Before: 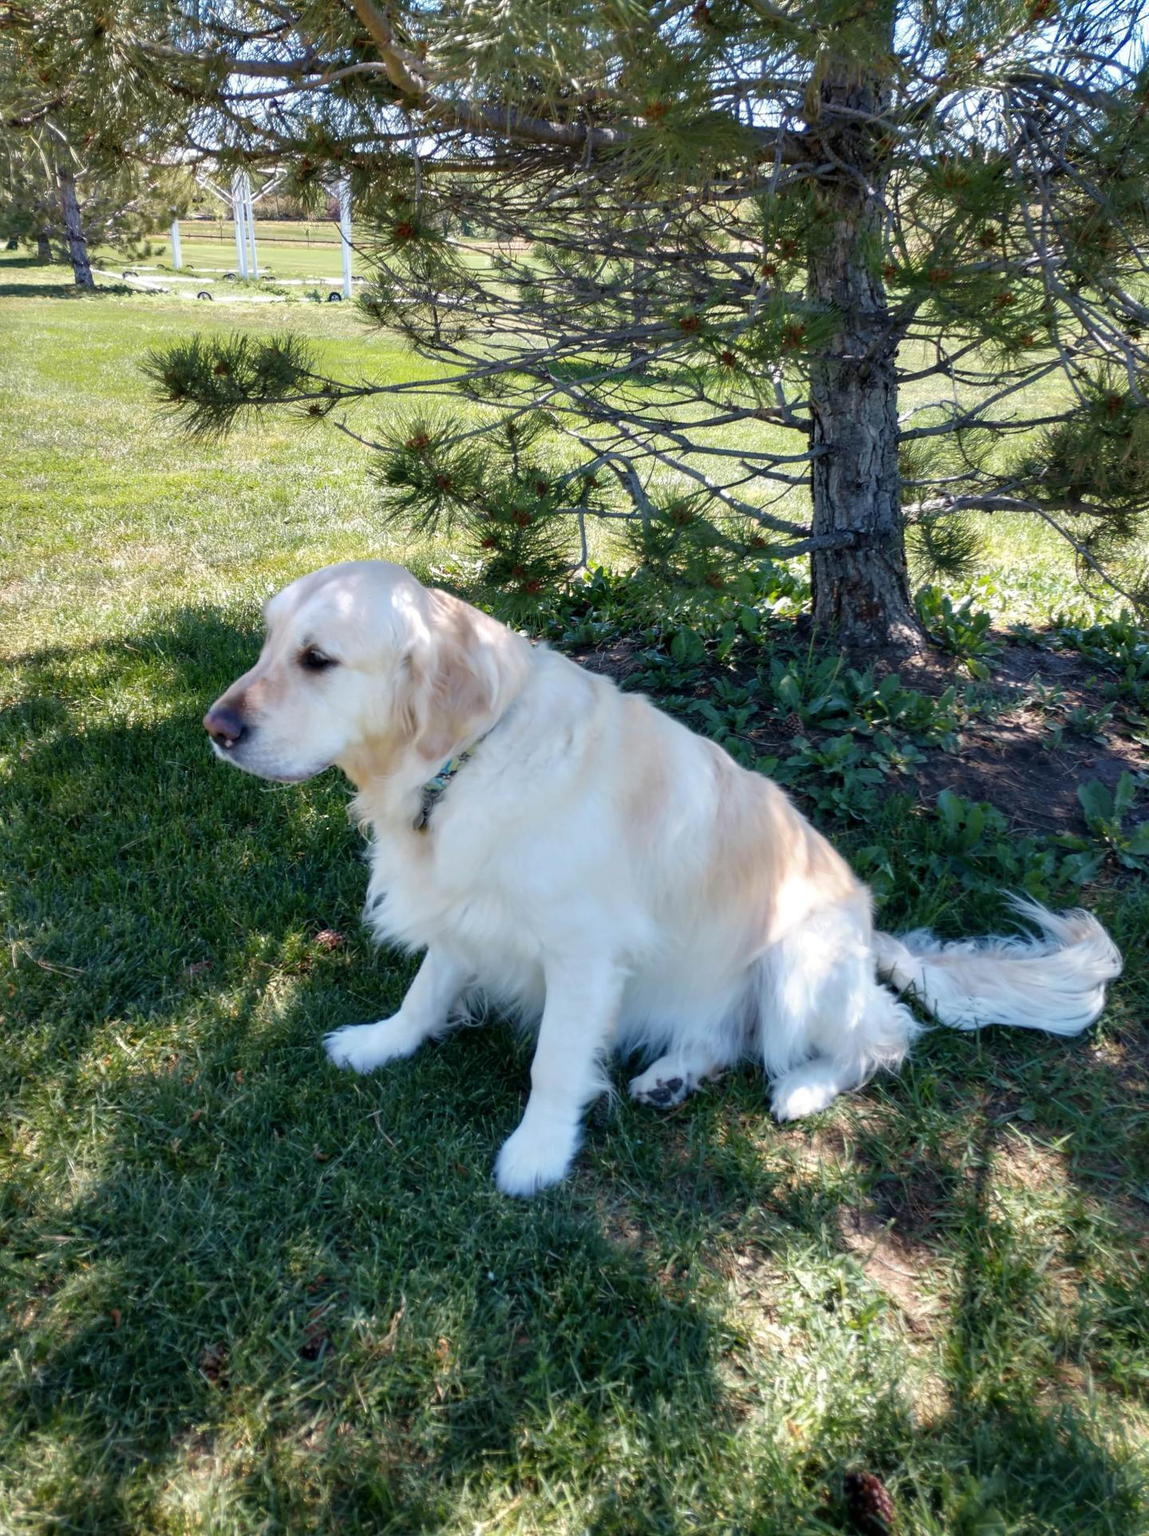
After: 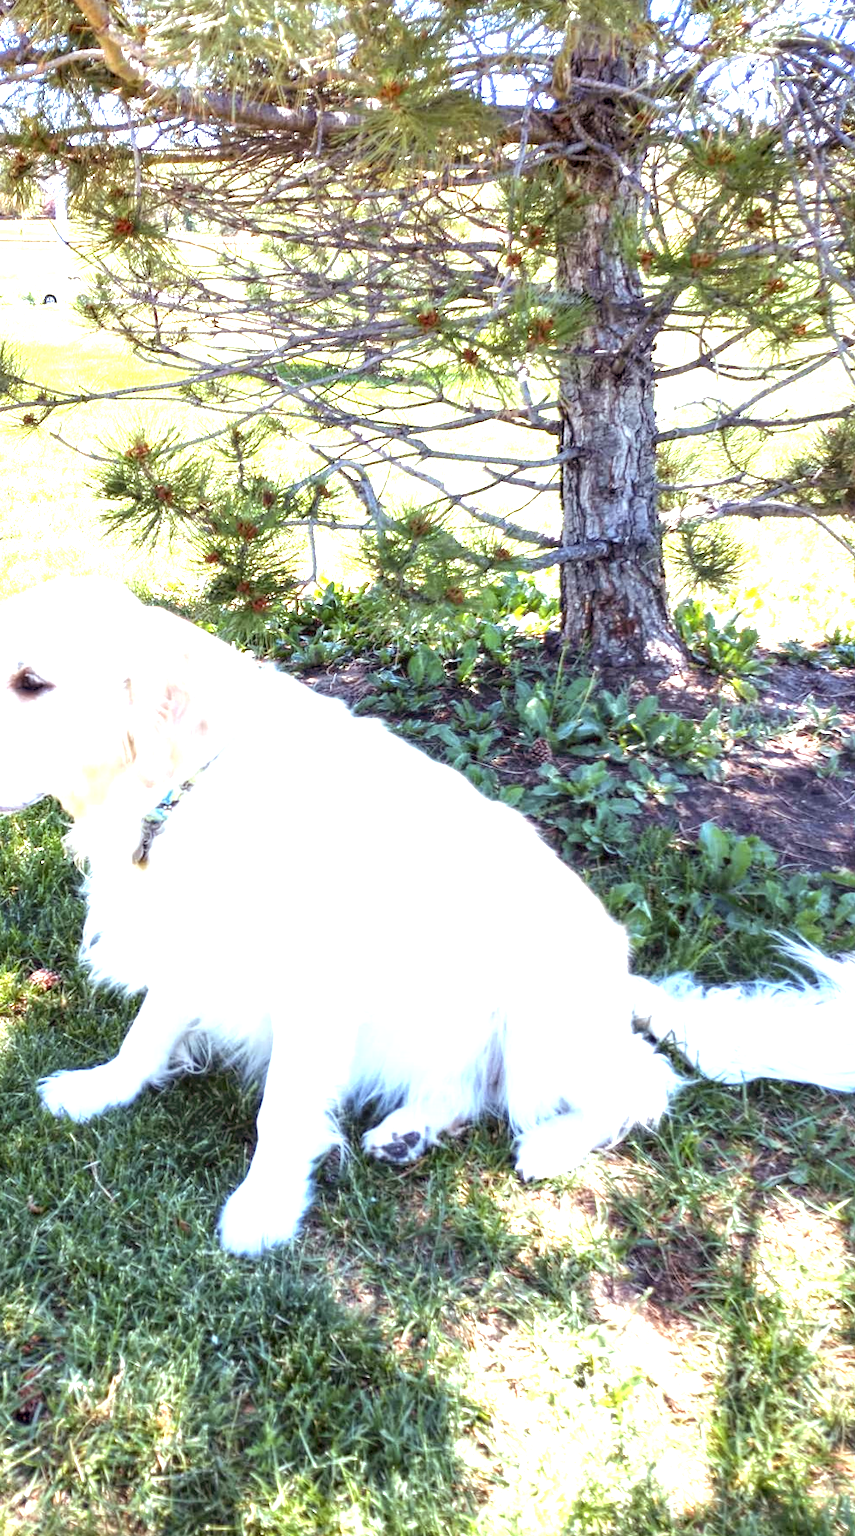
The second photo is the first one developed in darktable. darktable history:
exposure: black level correction 0, exposure 1.975 EV, compensate exposure bias true, compensate highlight preservation false
white balance: emerald 1
crop and rotate: left 24.034%, top 2.838%, right 6.406%, bottom 6.299%
rgb levels: mode RGB, independent channels, levels [[0, 0.474, 1], [0, 0.5, 1], [0, 0.5, 1]]
local contrast: highlights 99%, shadows 86%, detail 160%, midtone range 0.2
tone equalizer: on, module defaults
rotate and perspective: lens shift (horizontal) -0.055, automatic cropping off
